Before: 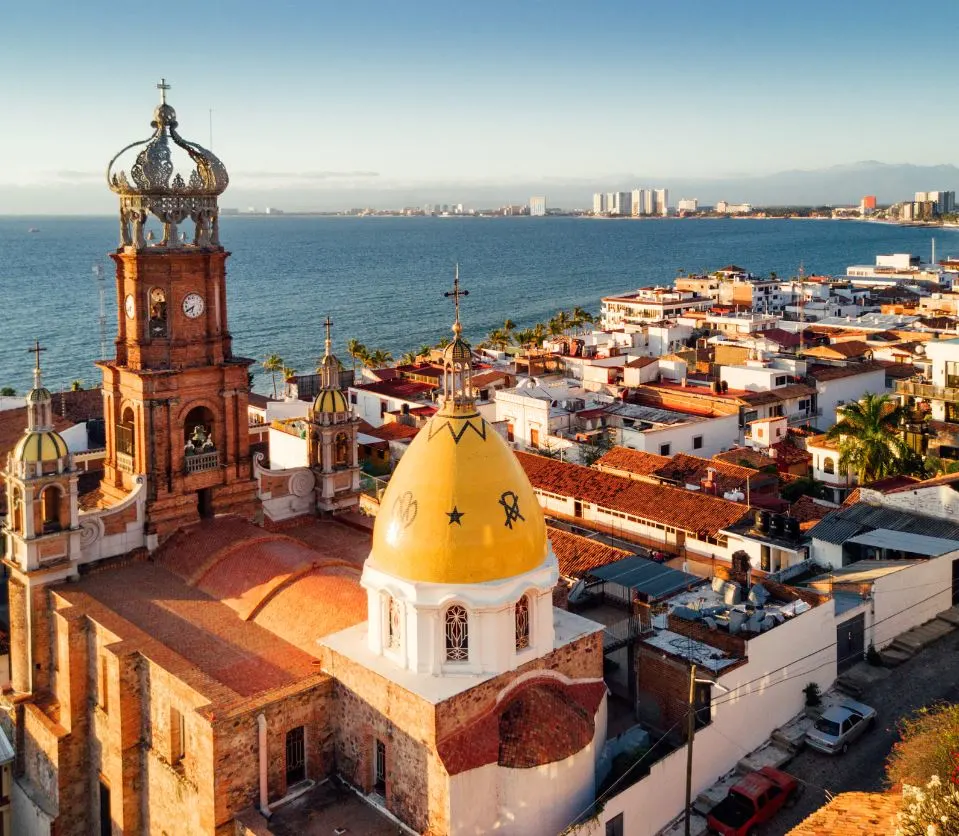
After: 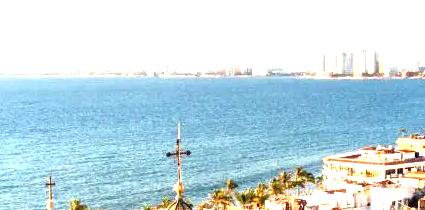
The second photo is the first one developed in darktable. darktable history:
tone equalizer: -8 EV -1.12 EV, -7 EV -1.01 EV, -6 EV -0.891 EV, -5 EV -0.602 EV, -3 EV 0.603 EV, -2 EV 0.848 EV, -1 EV 0.987 EV, +0 EV 1.06 EV
crop: left 28.989%, top 16.862%, right 26.68%, bottom 57.96%
exposure: black level correction 0, exposure 0.7 EV, compensate highlight preservation false
shadows and highlights: shadows 24.98, highlights -25.79
